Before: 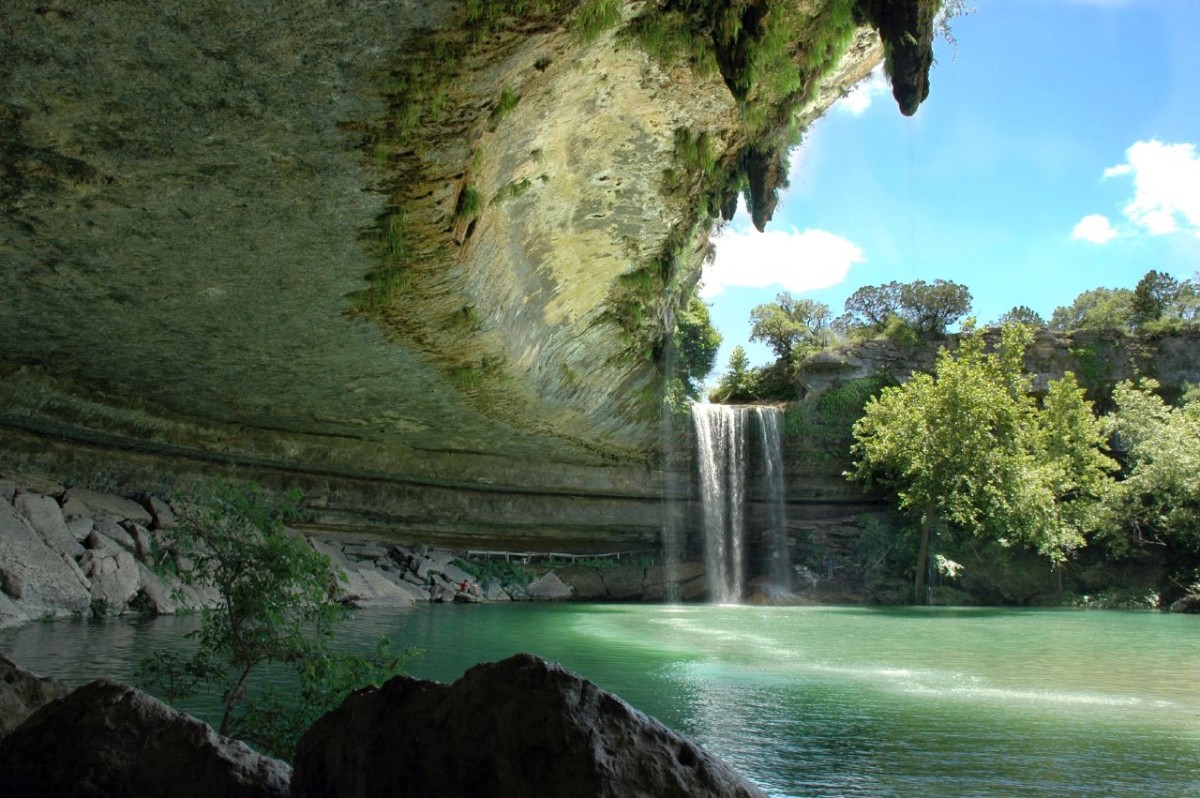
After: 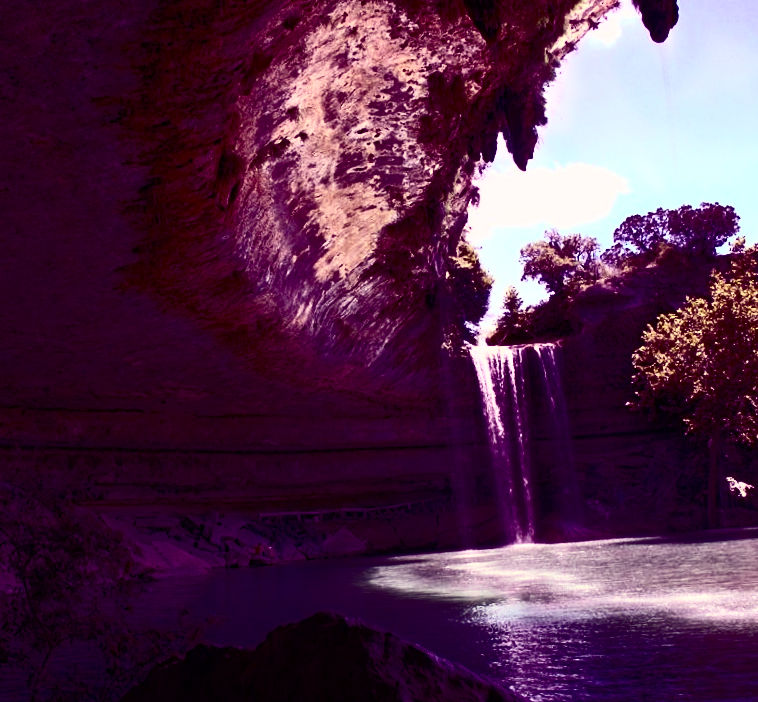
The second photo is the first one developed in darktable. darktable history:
rotate and perspective: rotation -5°, crop left 0.05, crop right 0.952, crop top 0.11, crop bottom 0.89
contrast brightness saturation: contrast 0.5, saturation -0.1
color correction: highlights a* 7.34, highlights b* 4.37
color balance: mode lift, gamma, gain (sRGB), lift [1, 1, 0.101, 1]
crop: left 16.899%, right 16.556%
